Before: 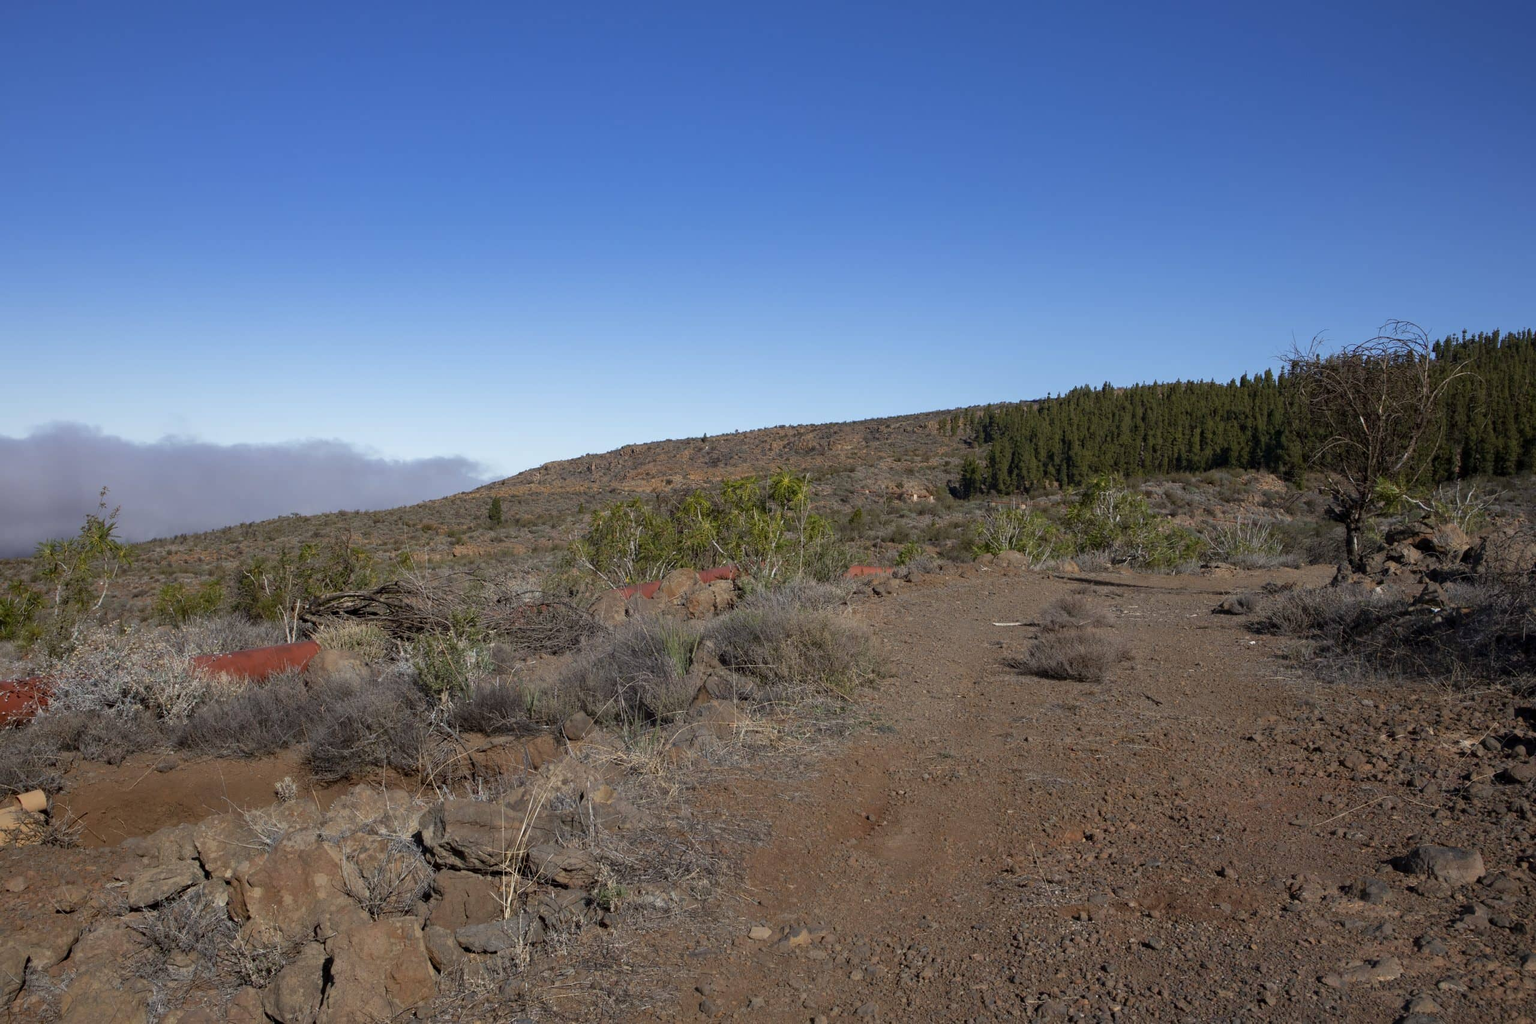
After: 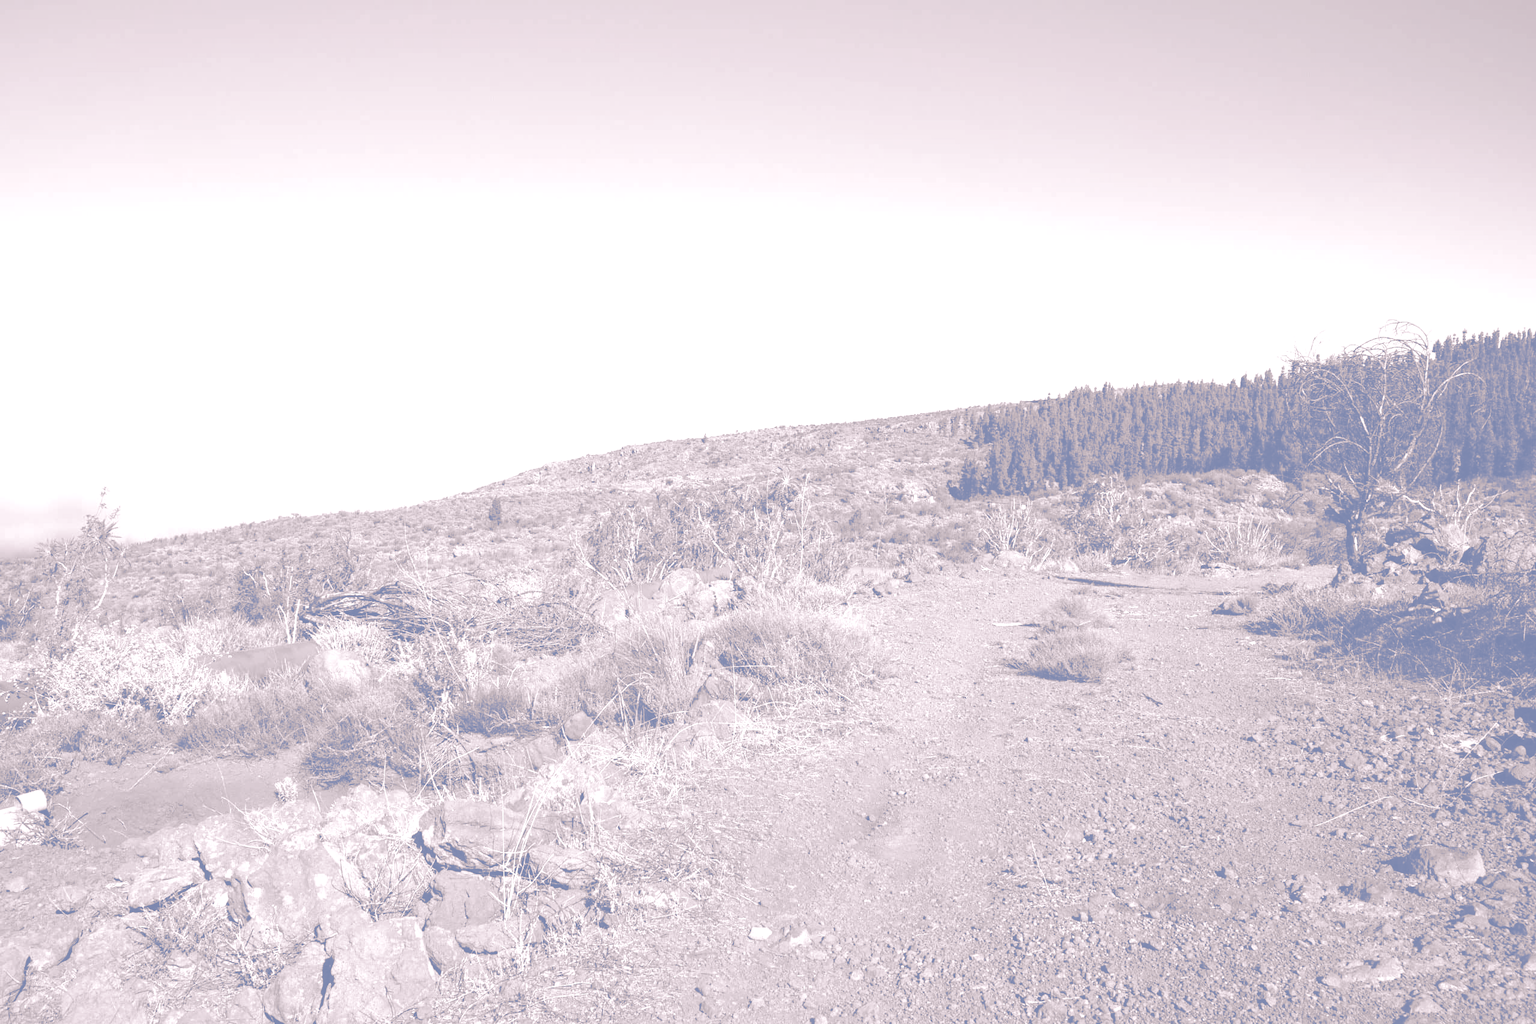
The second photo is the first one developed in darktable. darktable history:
tone curve: curves: ch0 [(0, 0.129) (0.187, 0.207) (0.729, 0.789) (1, 1)], color space Lab, linked channels, preserve colors none
split-toning: shadows › hue 226.8°, shadows › saturation 1, highlights › saturation 0, balance -61.41
colorize: hue 25.2°, saturation 83%, source mix 82%, lightness 79%, version 1 | blend: blend mode multiply, opacity 100%; mask: uniform (no mask)
